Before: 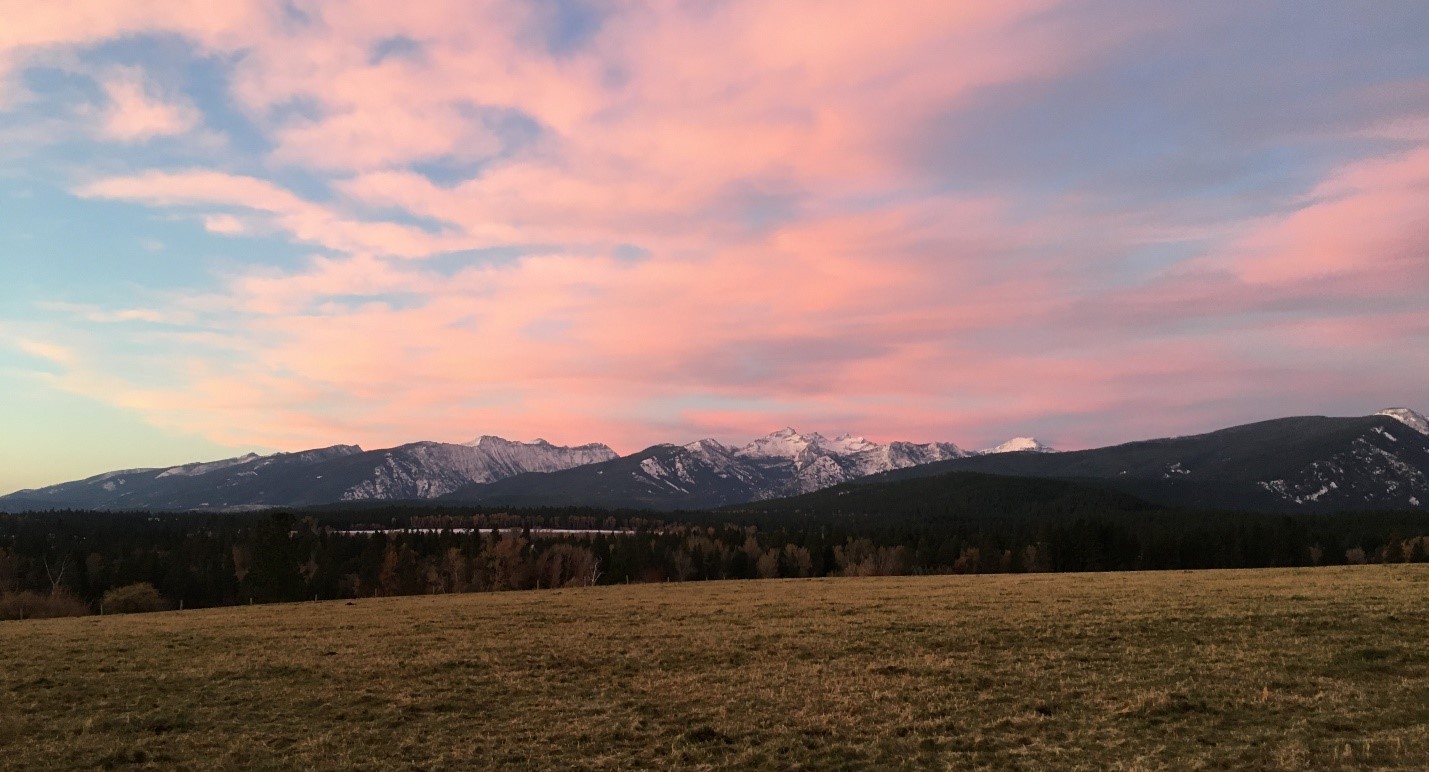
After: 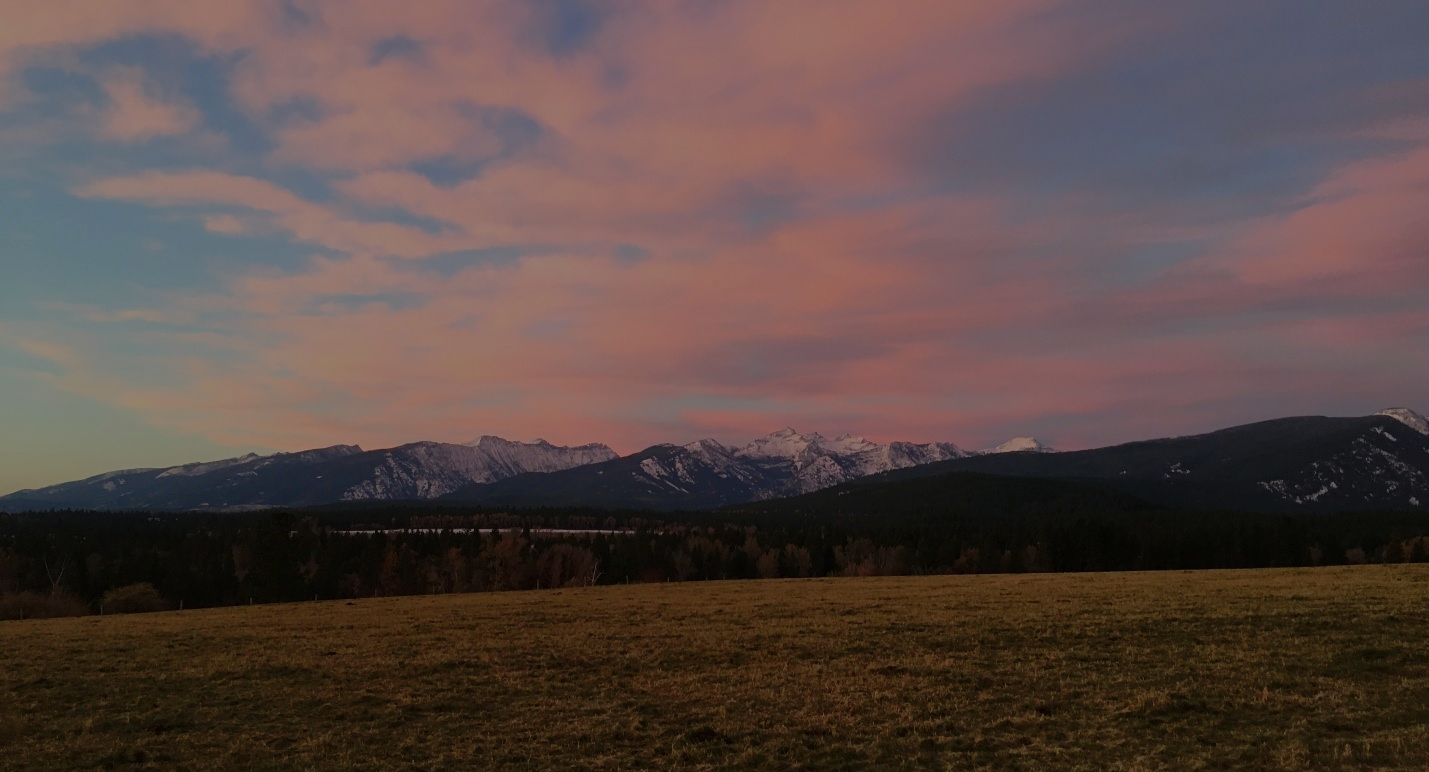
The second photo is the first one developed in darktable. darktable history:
exposure: exposure -2.446 EV, compensate highlight preservation false
levels: levels [0, 0.43, 0.984]
